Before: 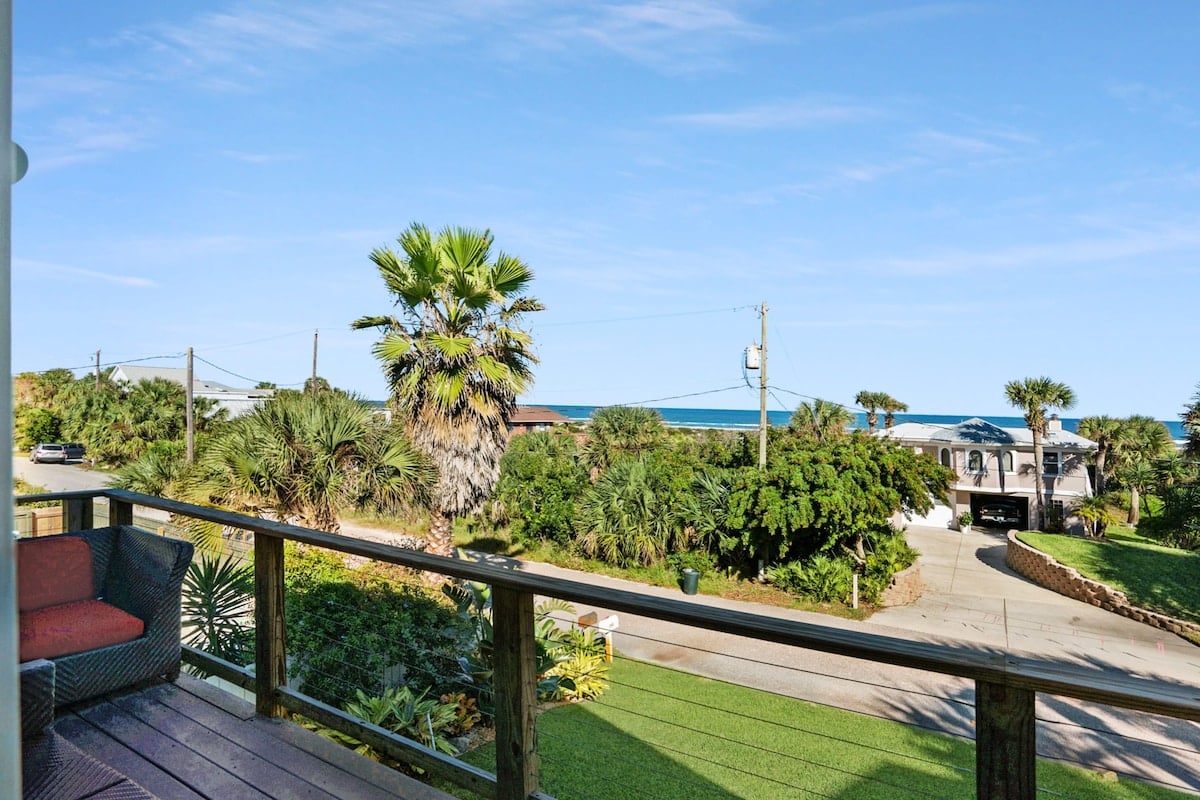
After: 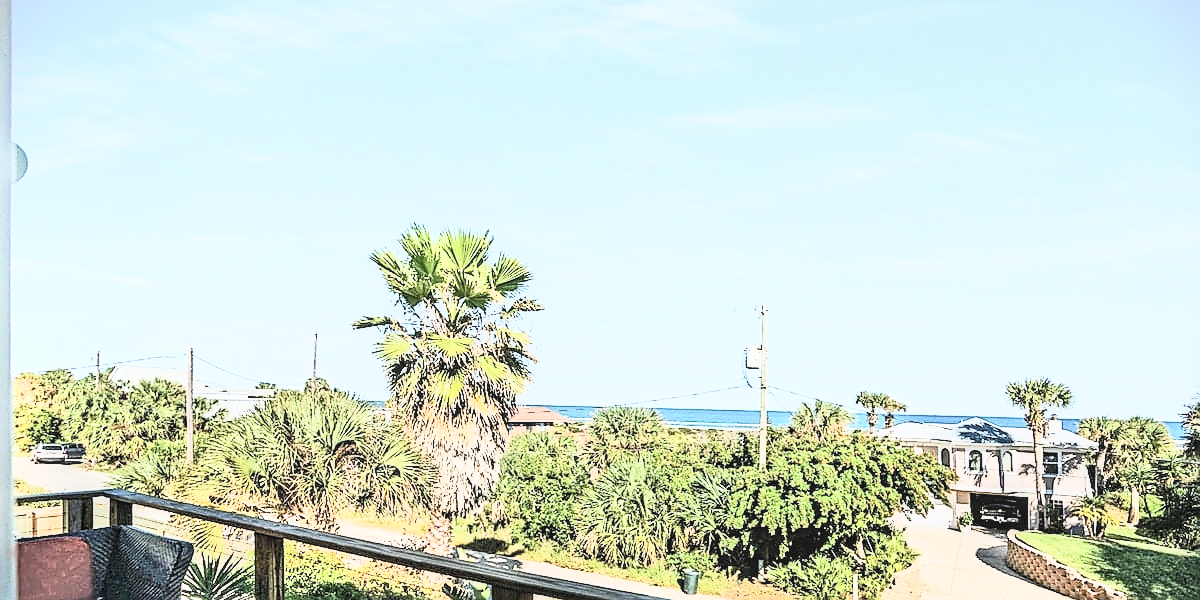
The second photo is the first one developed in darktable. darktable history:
sharpen: radius 1.404, amount 1.253, threshold 0.695
vignetting: fall-off start 97.18%, width/height ratio 1.18, dithering 8-bit output
exposure: black level correction 0, exposure 0.5 EV, compensate highlight preservation false
tone equalizer: -8 EV -0.388 EV, -7 EV -0.367 EV, -6 EV -0.336 EV, -5 EV -0.235 EV, -3 EV 0.252 EV, -2 EV 0.318 EV, -1 EV 0.39 EV, +0 EV 0.388 EV
crop: bottom 24.984%
filmic rgb: black relative exposure -8.02 EV, white relative exposure 3.95 EV, hardness 4.21, contrast 0.997, contrast in shadows safe
local contrast: on, module defaults
contrast brightness saturation: contrast 0.427, brightness 0.556, saturation -0.18
